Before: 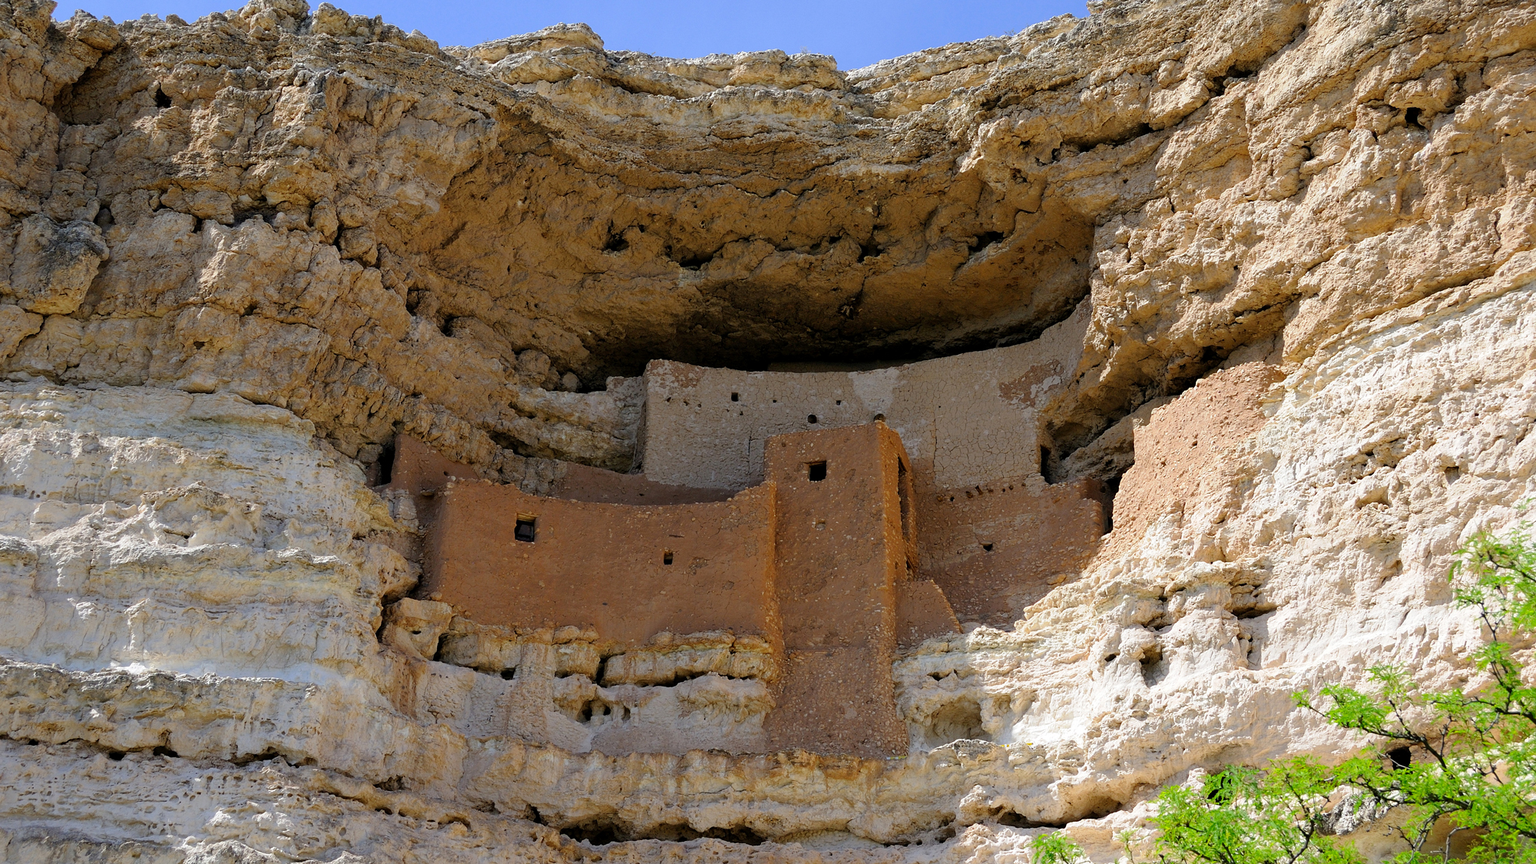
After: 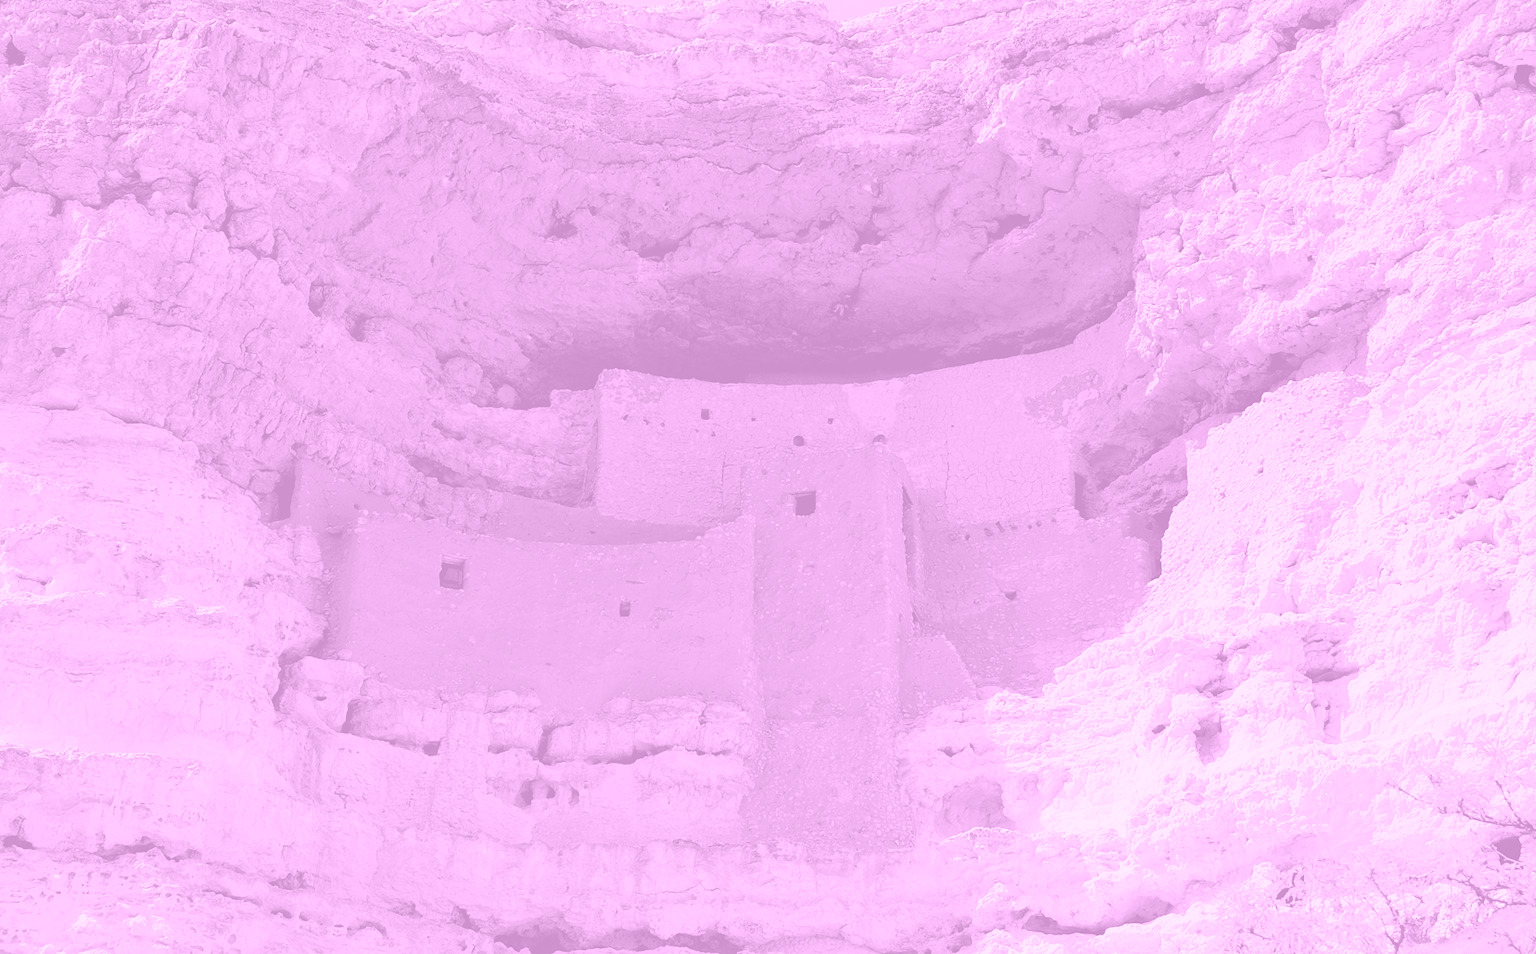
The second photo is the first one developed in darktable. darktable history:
crop: left 9.807%, top 6.259%, right 7.334%, bottom 2.177%
colorize: hue 331.2°, saturation 69%, source mix 30.28%, lightness 69.02%, version 1
exposure: black level correction 0, exposure 0.3 EV, compensate highlight preservation false
